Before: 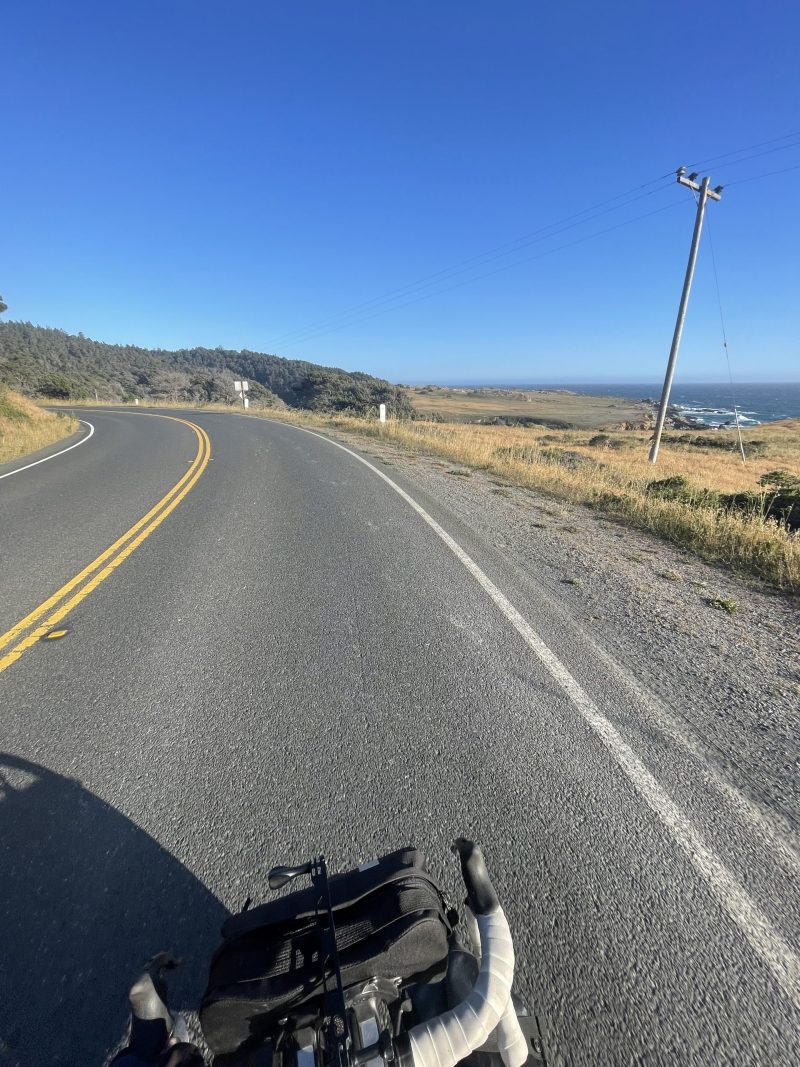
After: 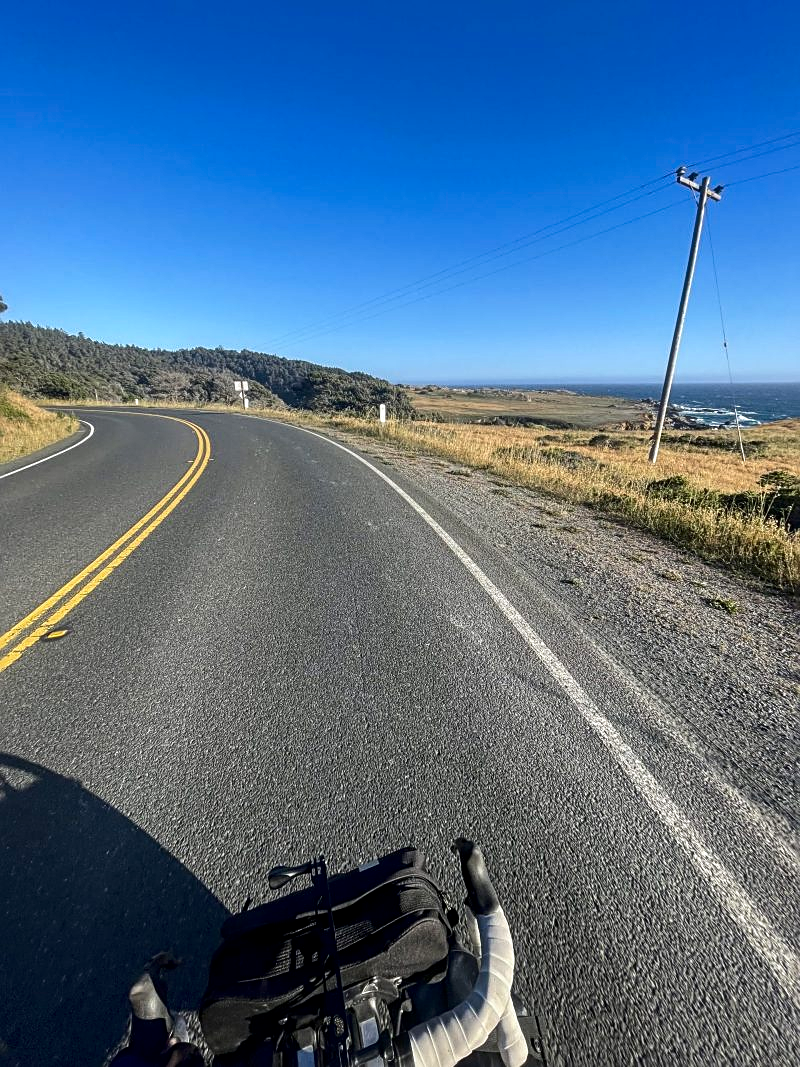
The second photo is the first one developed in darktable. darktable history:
local contrast: on, module defaults
sharpen: on, module defaults
contrast brightness saturation: contrast 0.12, brightness -0.12, saturation 0.2
